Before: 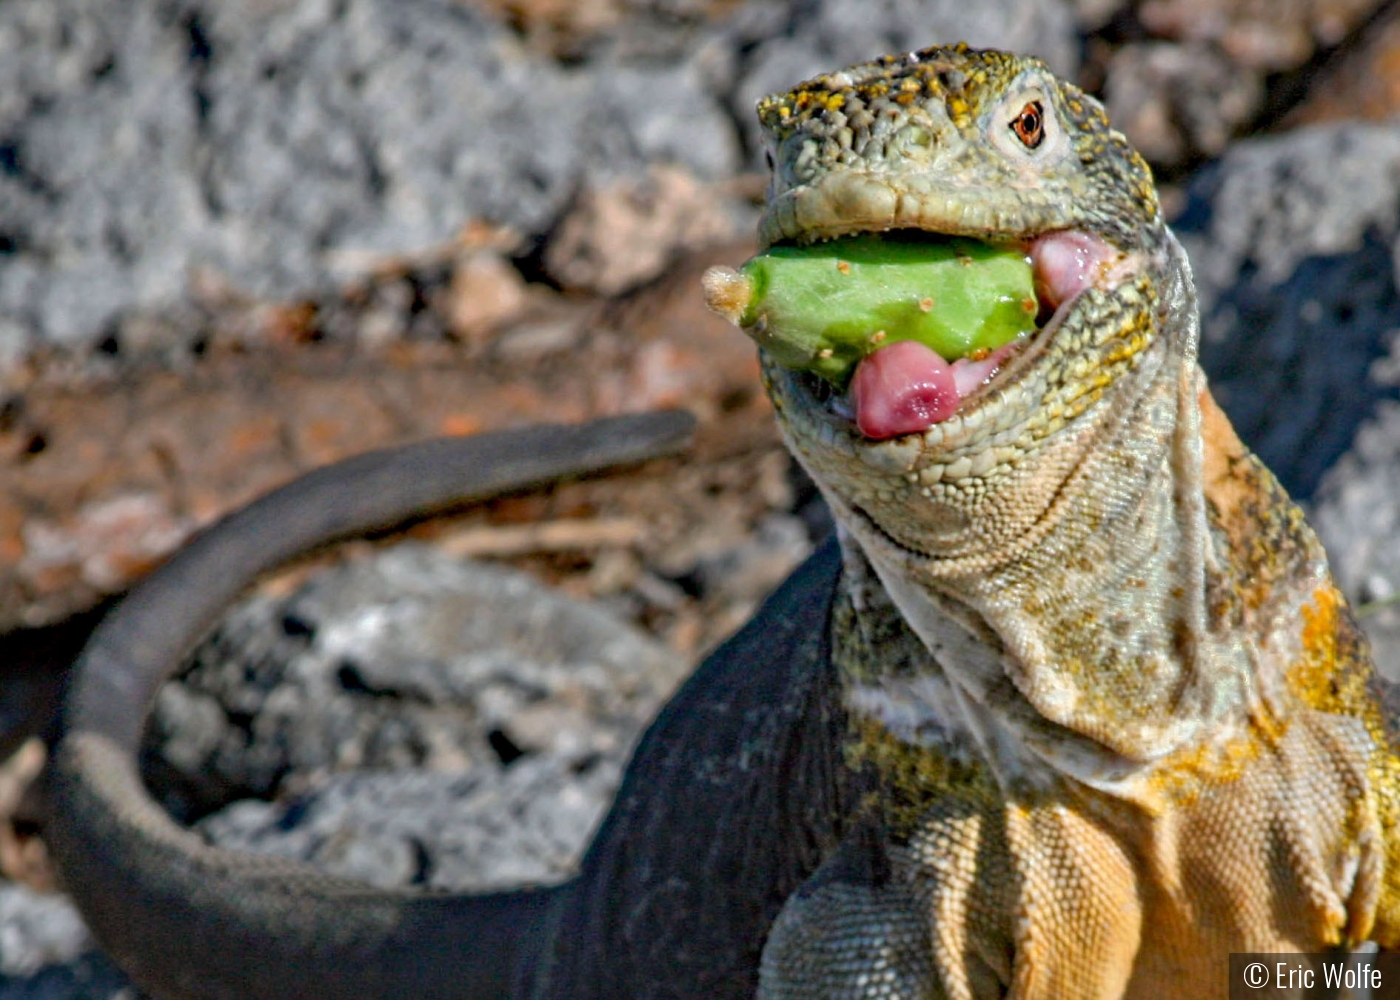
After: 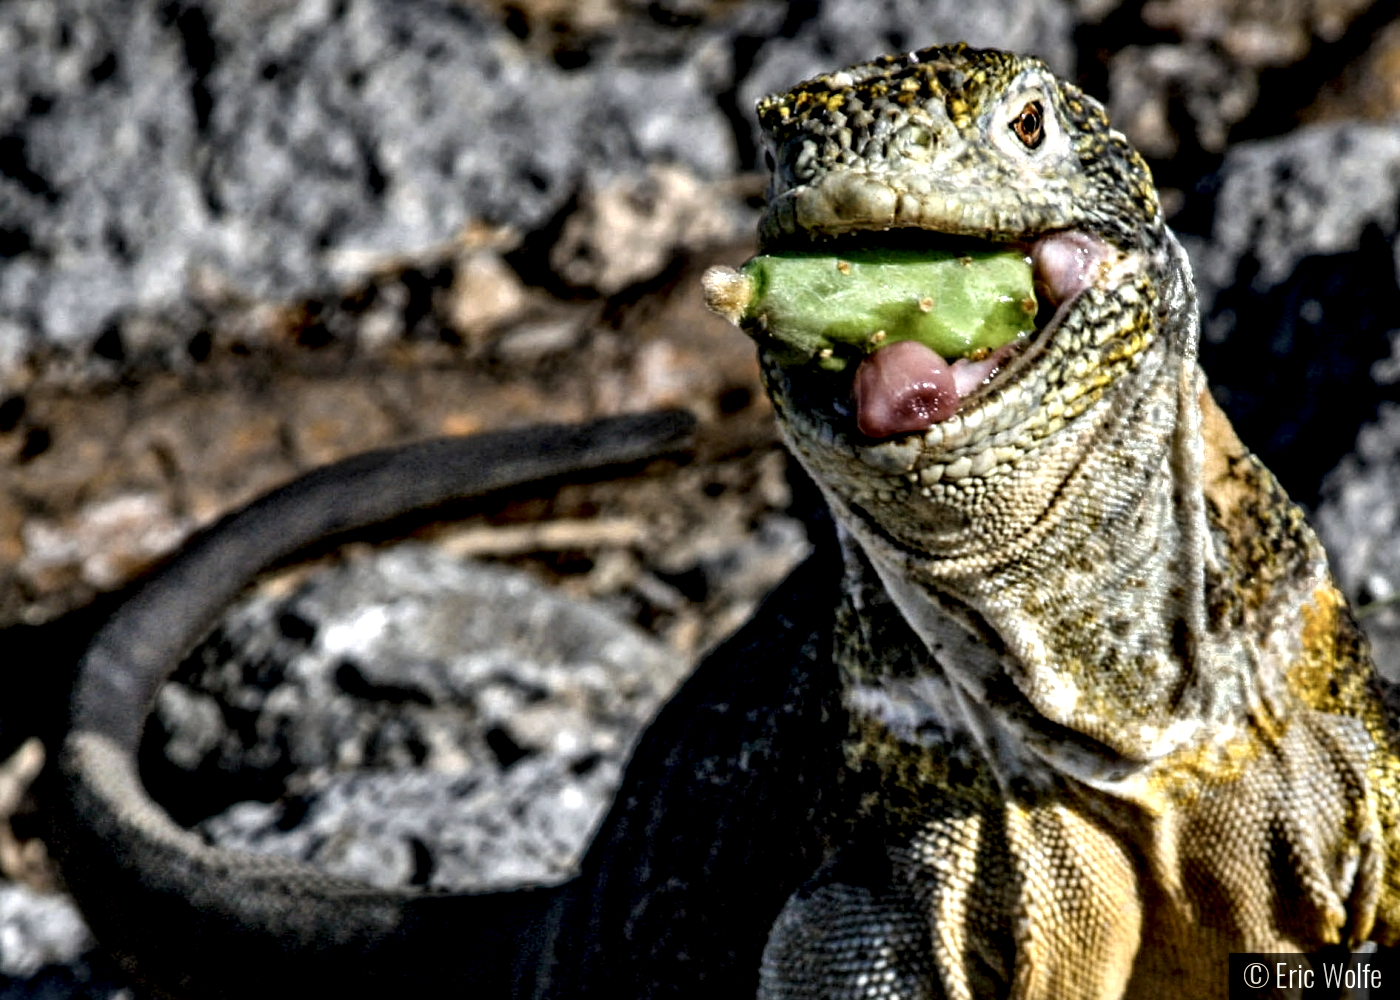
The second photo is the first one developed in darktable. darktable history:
color zones: curves: ch0 [(0.25, 0.5) (0.463, 0.627) (0.484, 0.637) (0.75, 0.5)]
rgb primaries: tint hue 2.68°, red hue 0.22, green purity 1.22, blue purity 1.19
color calibration: illuminant same as pipeline (D50), adaptation none (bypass), gamut compression 1.72
exposure: black level correction -0.016, exposure -1.018 EV
local contrast: highlights 115%, shadows 42%, detail 293%
